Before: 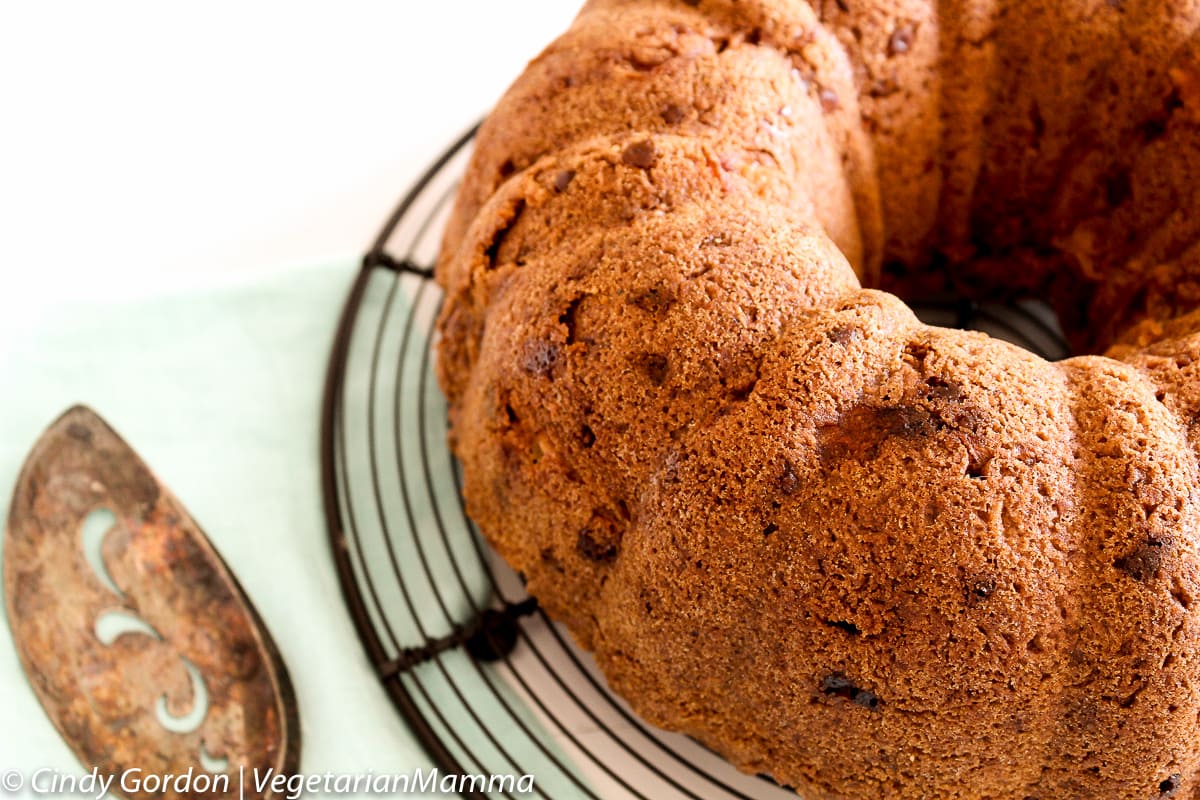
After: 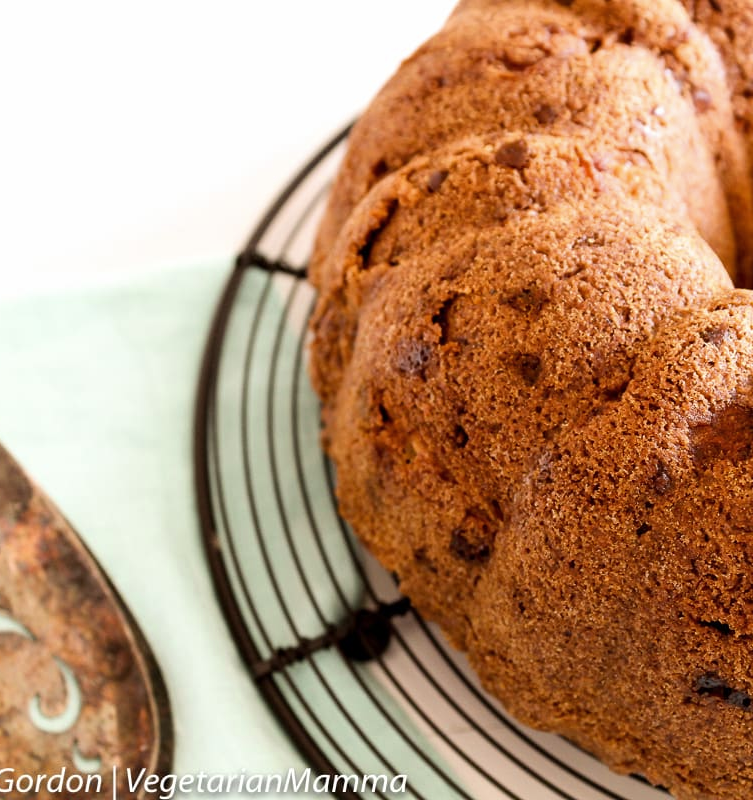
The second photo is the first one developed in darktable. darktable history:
crop: left 10.644%, right 26.528%
color zones: curves: ch0 [(0.068, 0.464) (0.25, 0.5) (0.48, 0.508) (0.75, 0.536) (0.886, 0.476) (0.967, 0.456)]; ch1 [(0.066, 0.456) (0.25, 0.5) (0.616, 0.508) (0.746, 0.56) (0.934, 0.444)]
